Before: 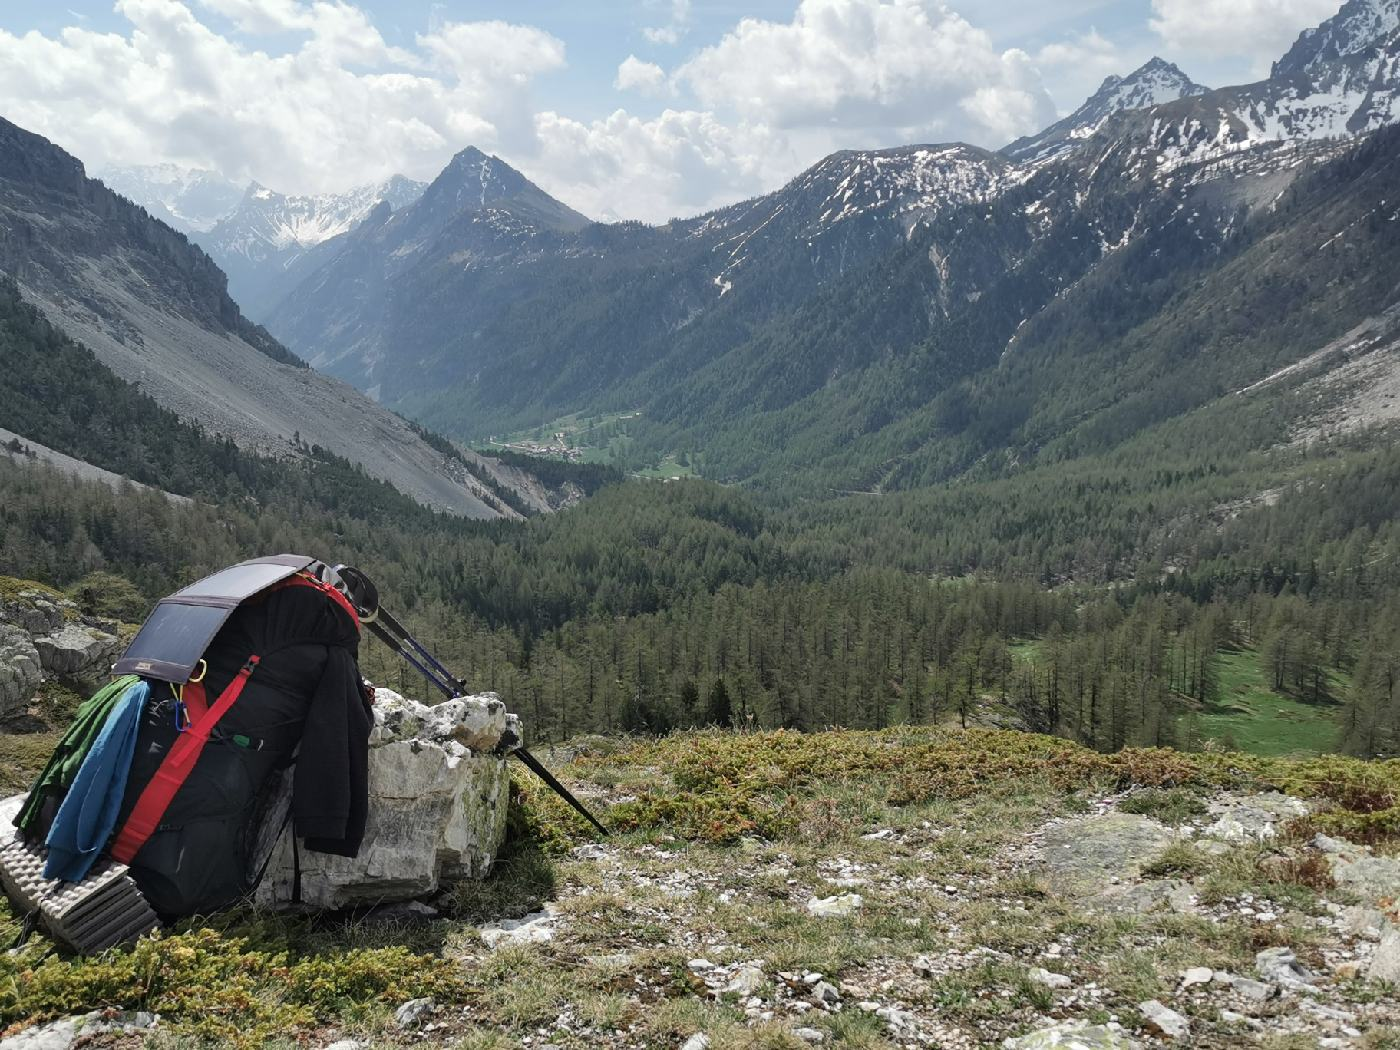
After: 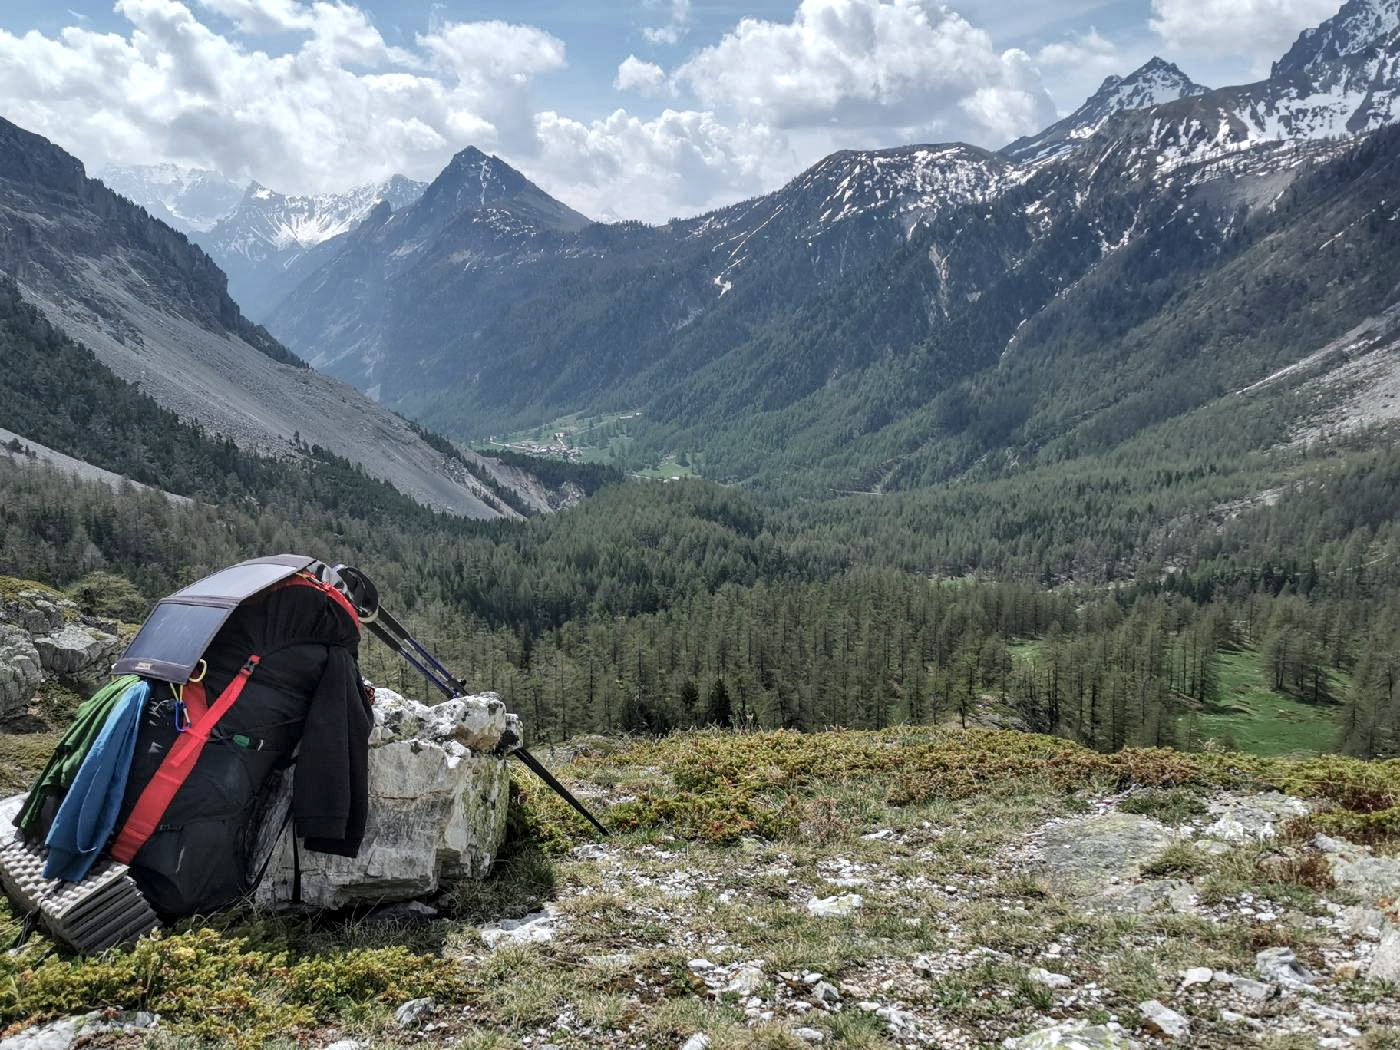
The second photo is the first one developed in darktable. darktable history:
local contrast: detail 130%
shadows and highlights: low approximation 0.01, soften with gaussian
white balance: red 0.983, blue 1.036
